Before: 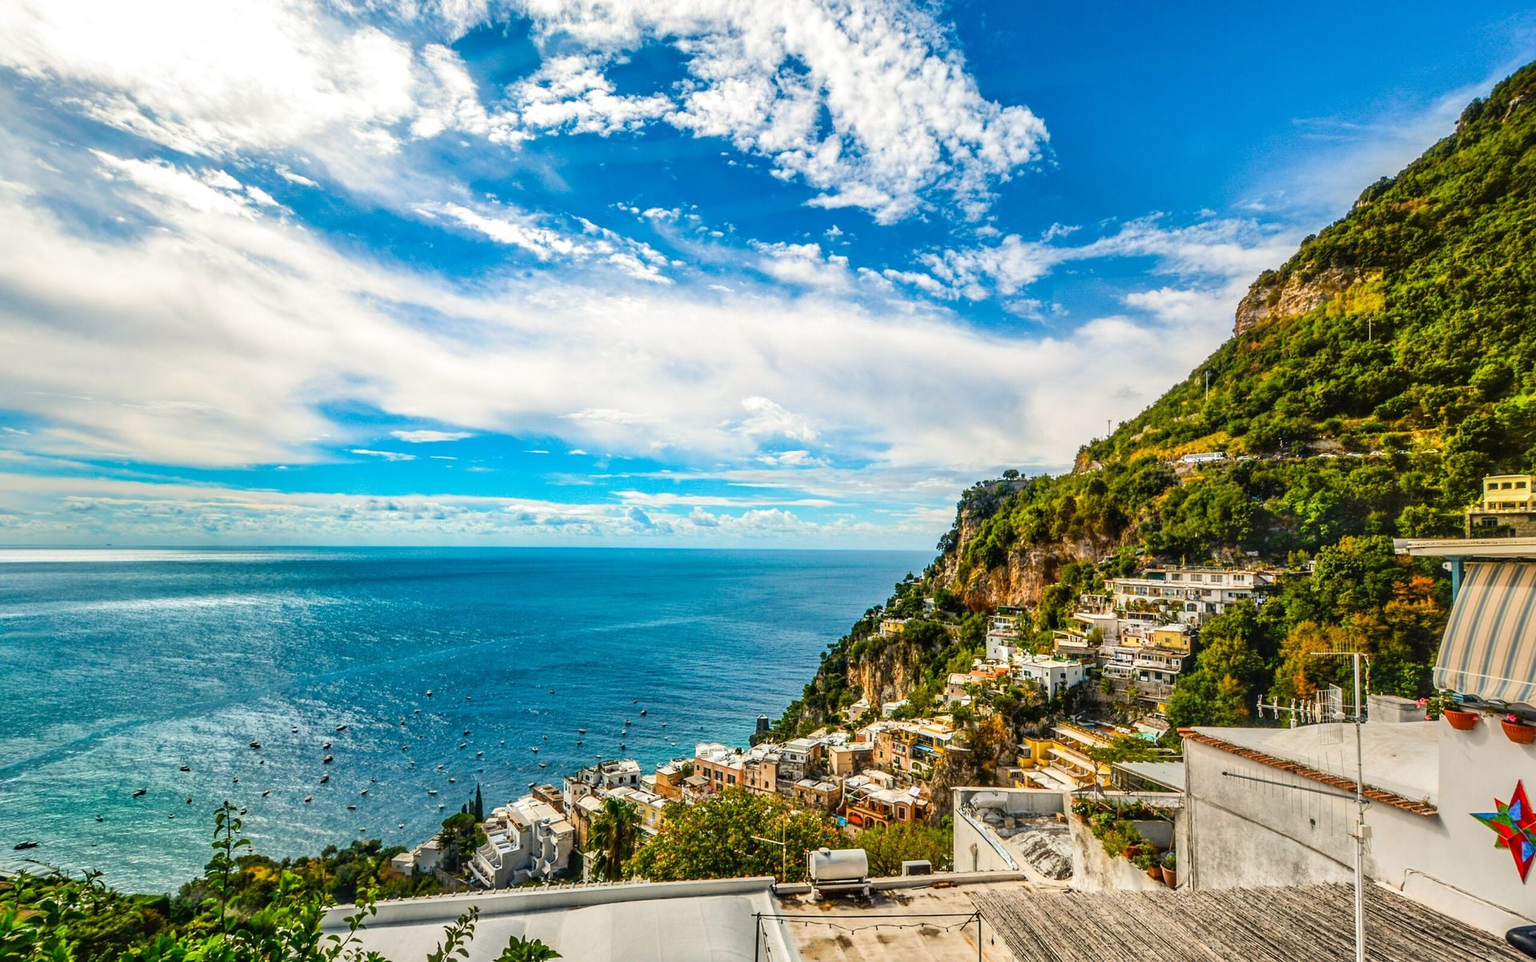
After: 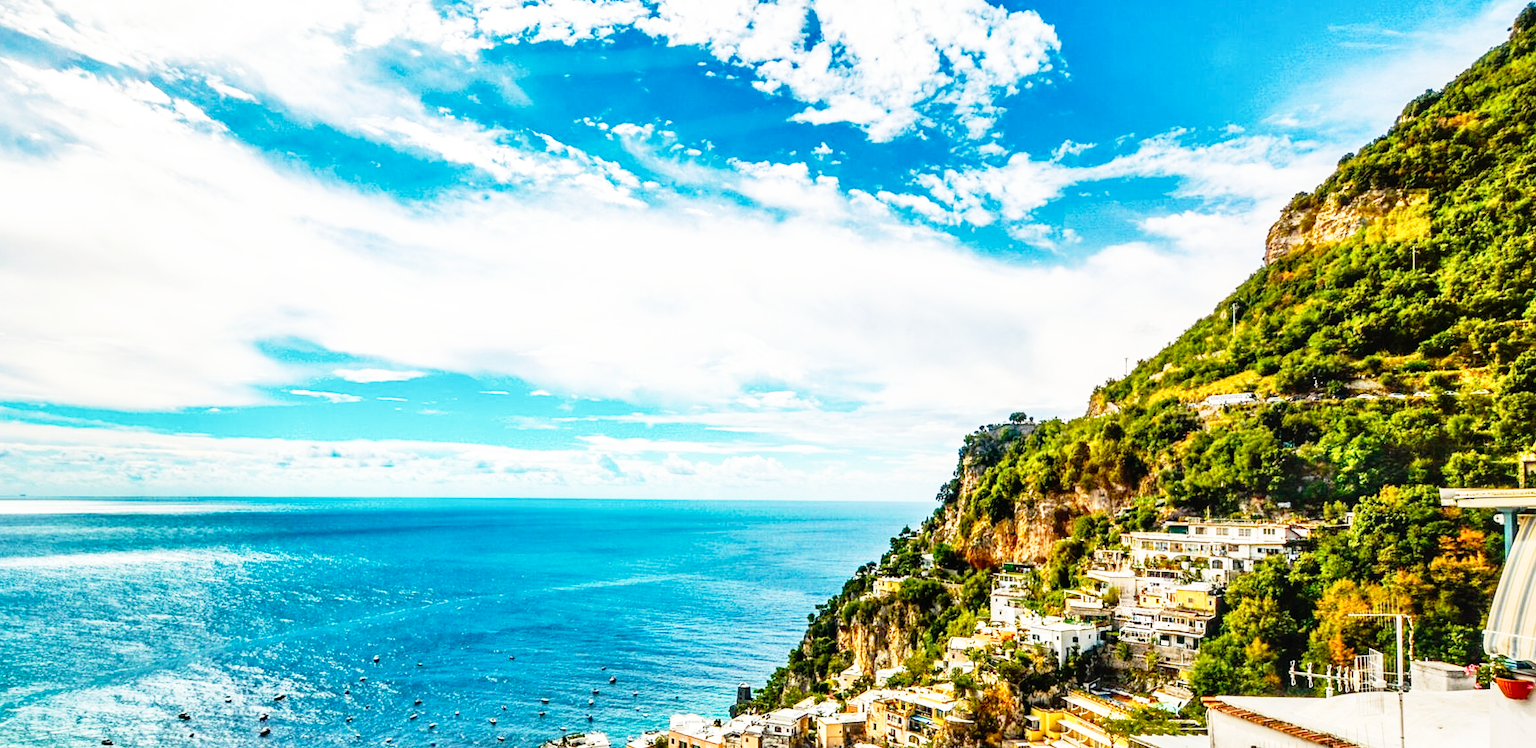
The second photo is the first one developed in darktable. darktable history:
base curve: curves: ch0 [(0, 0) (0.012, 0.01) (0.073, 0.168) (0.31, 0.711) (0.645, 0.957) (1, 1)], preserve colors none
crop: left 5.739%, top 10.033%, right 3.58%, bottom 19.451%
shadows and highlights: shadows -87.31, highlights -35.74, soften with gaussian
